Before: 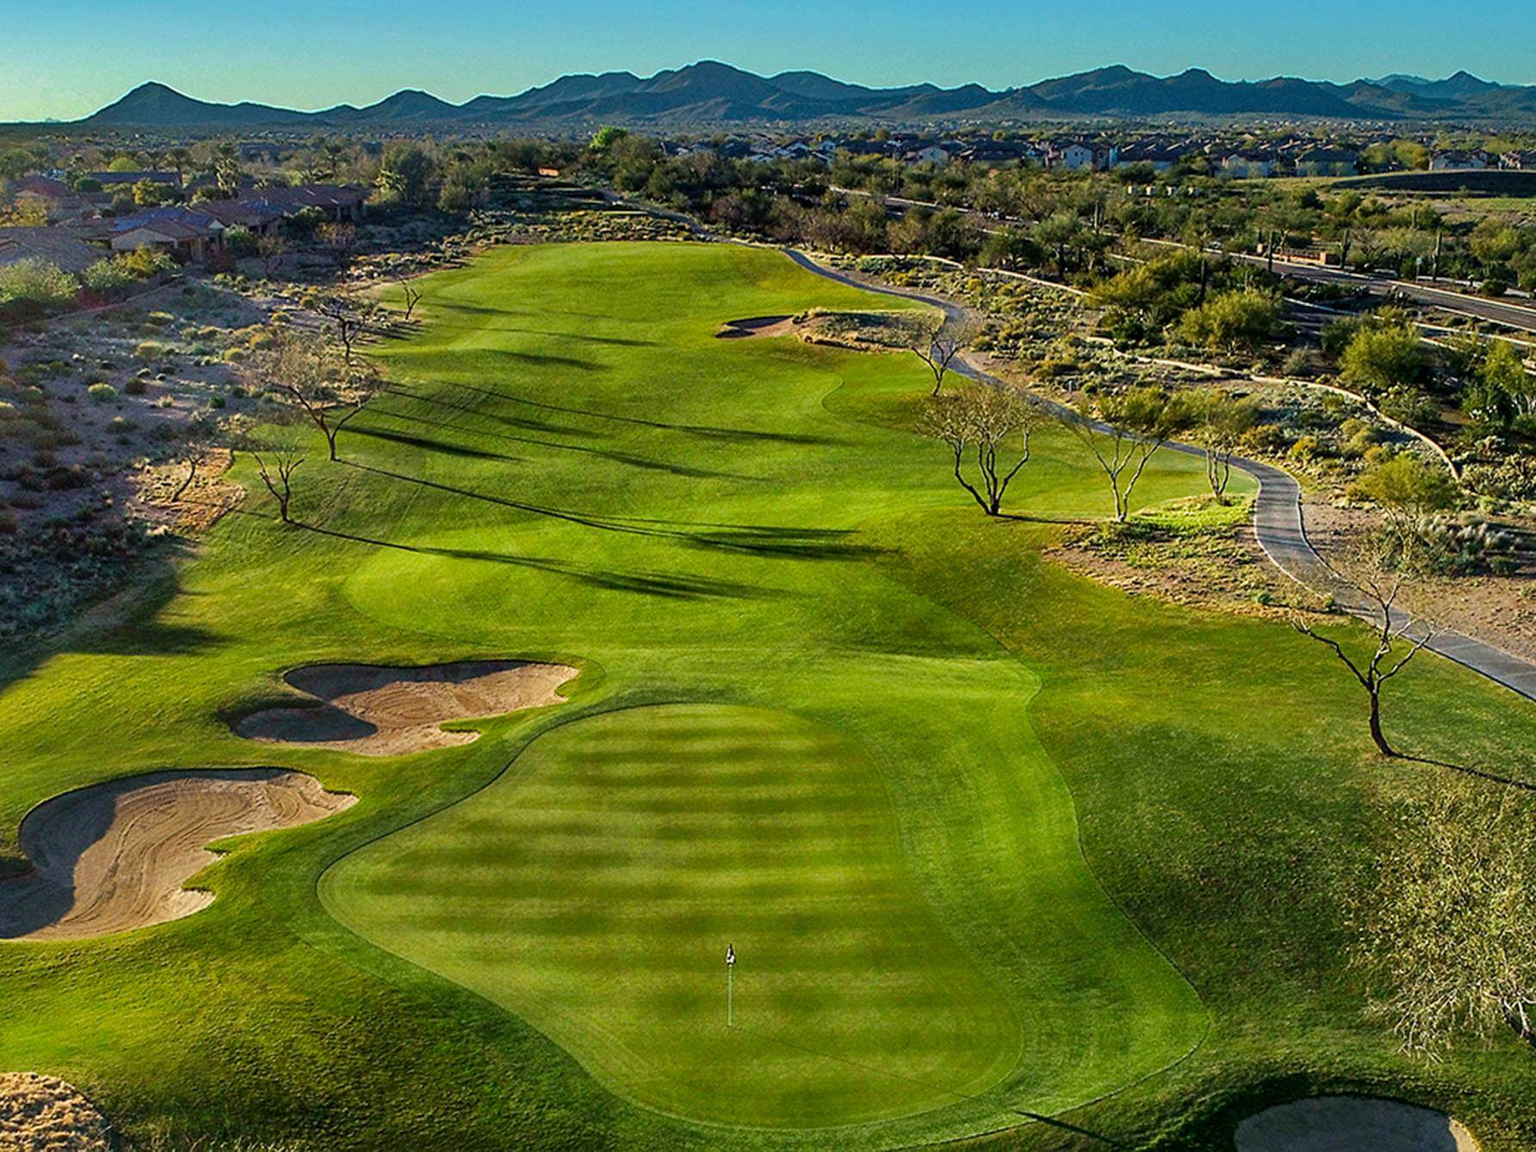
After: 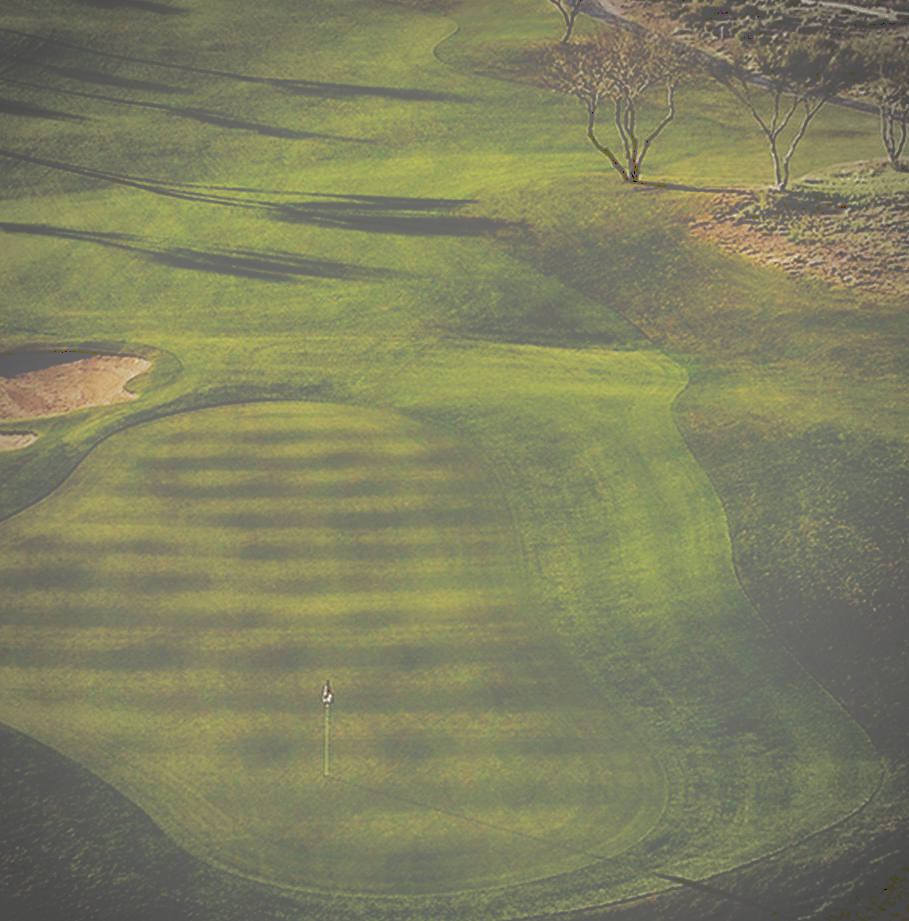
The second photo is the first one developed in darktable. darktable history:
vignetting: automatic ratio true
crop and rotate: left 29.237%, top 31.152%, right 19.807%
tone curve: curves: ch0 [(0, 0) (0.003, 0.43) (0.011, 0.433) (0.025, 0.434) (0.044, 0.436) (0.069, 0.439) (0.1, 0.442) (0.136, 0.446) (0.177, 0.449) (0.224, 0.454) (0.277, 0.462) (0.335, 0.488) (0.399, 0.524) (0.468, 0.566) (0.543, 0.615) (0.623, 0.666) (0.709, 0.718) (0.801, 0.761) (0.898, 0.801) (1, 1)], preserve colors none
rgb levels: mode RGB, independent channels, levels [[0, 0.5, 1], [0, 0.521, 1], [0, 0.536, 1]]
